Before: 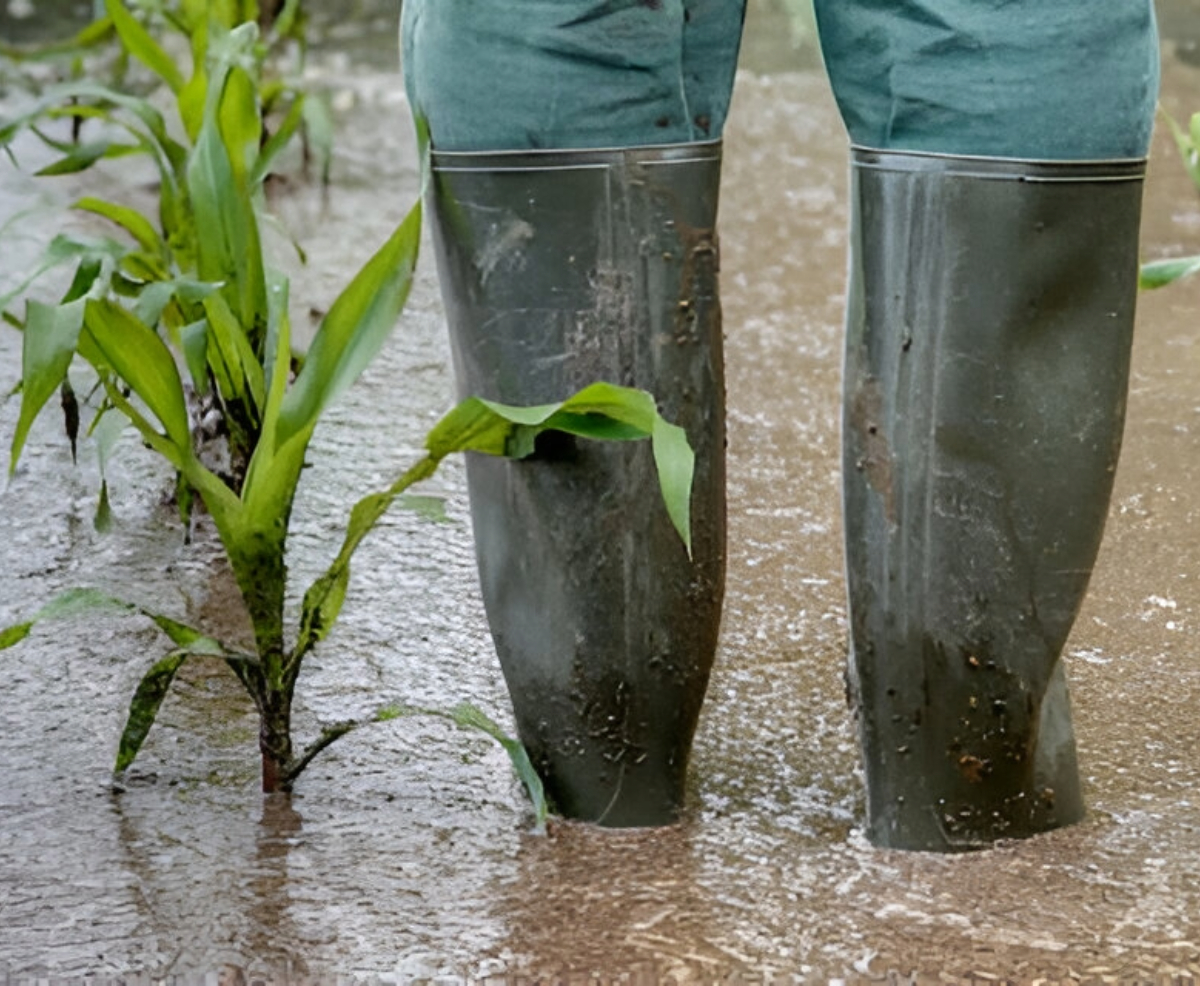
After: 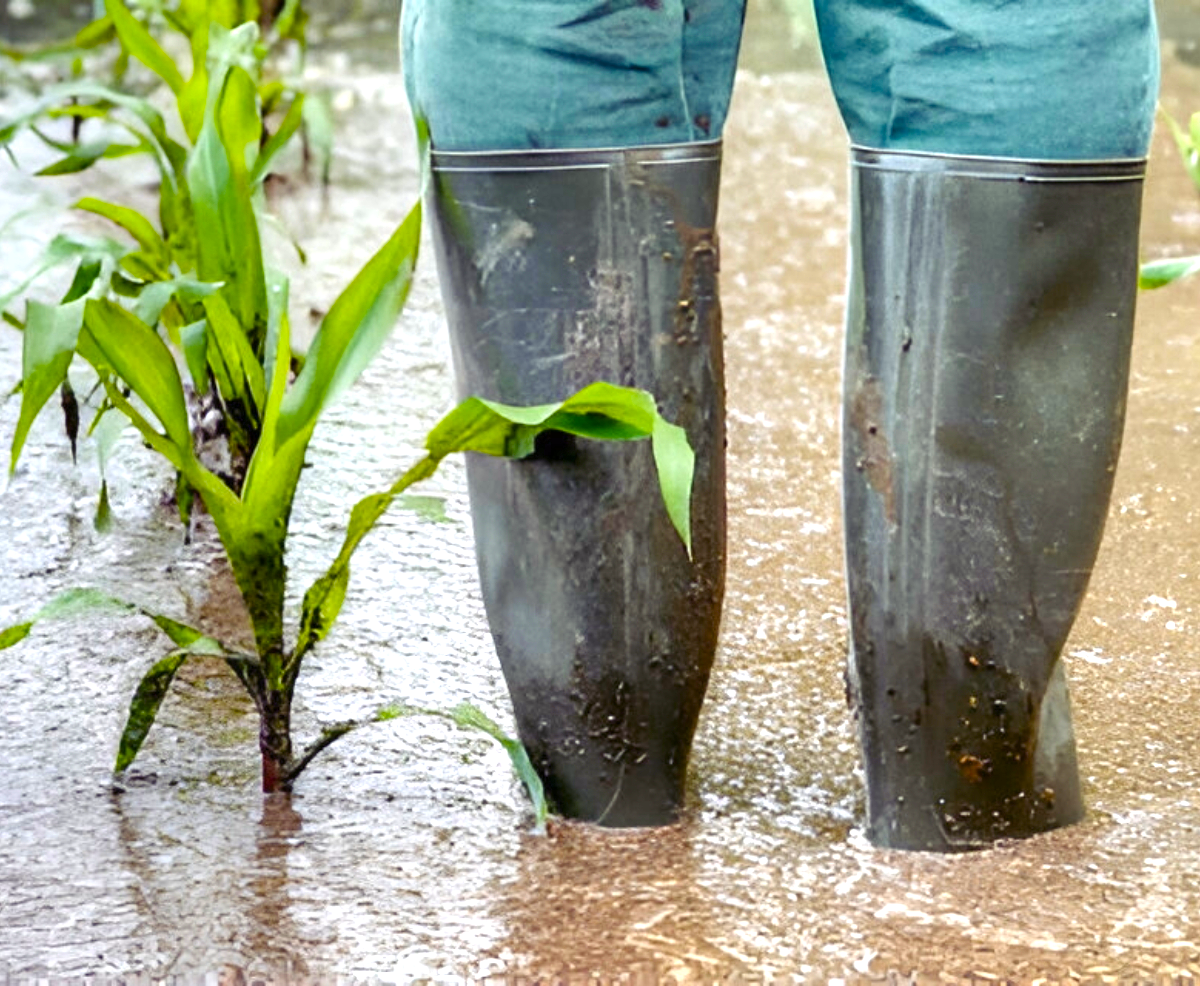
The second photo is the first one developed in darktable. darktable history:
exposure: exposure 0.94 EV, compensate highlight preservation false
color balance rgb: shadows lift › luminance -21.895%, shadows lift › chroma 9.323%, shadows lift › hue 283.37°, perceptual saturation grading › global saturation 20%, perceptual saturation grading › highlights 3.2%, perceptual saturation grading › shadows 49.351%
